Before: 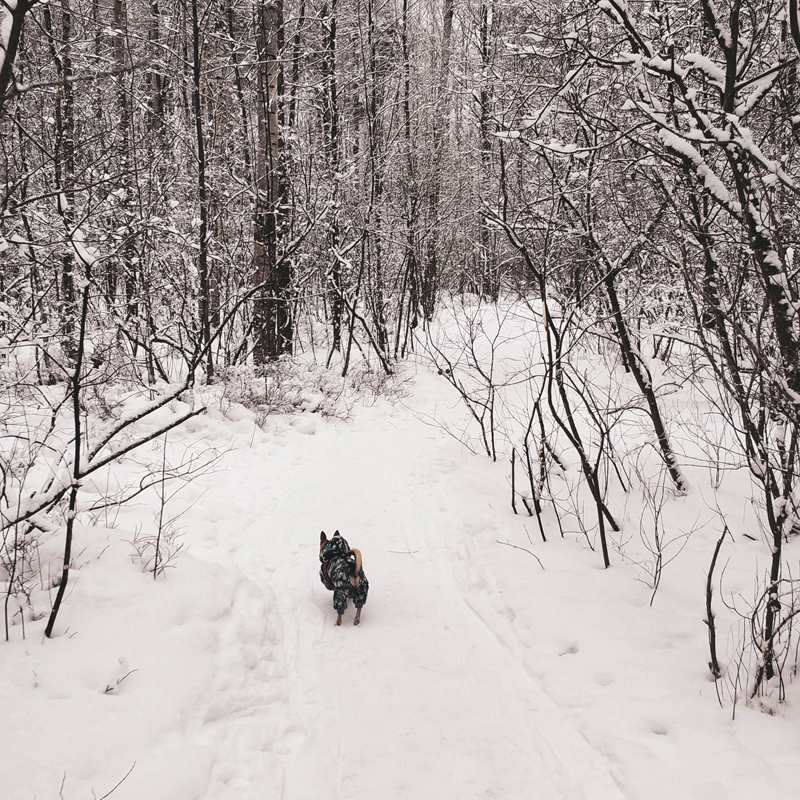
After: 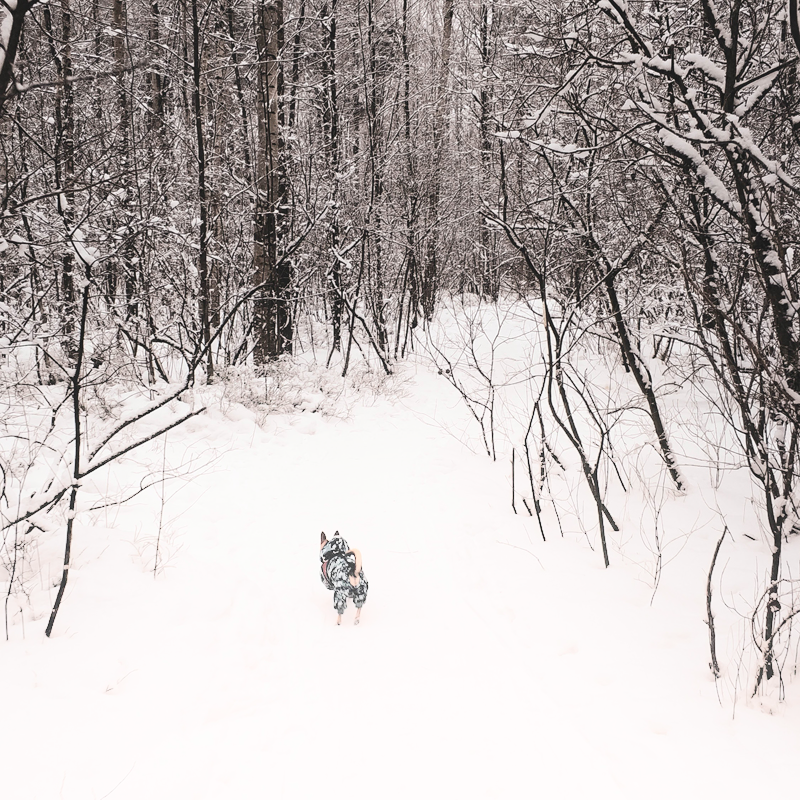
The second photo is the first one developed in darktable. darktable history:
shadows and highlights: shadows -89.29, highlights 89.19, soften with gaussian
exposure: compensate exposure bias true, compensate highlight preservation false
